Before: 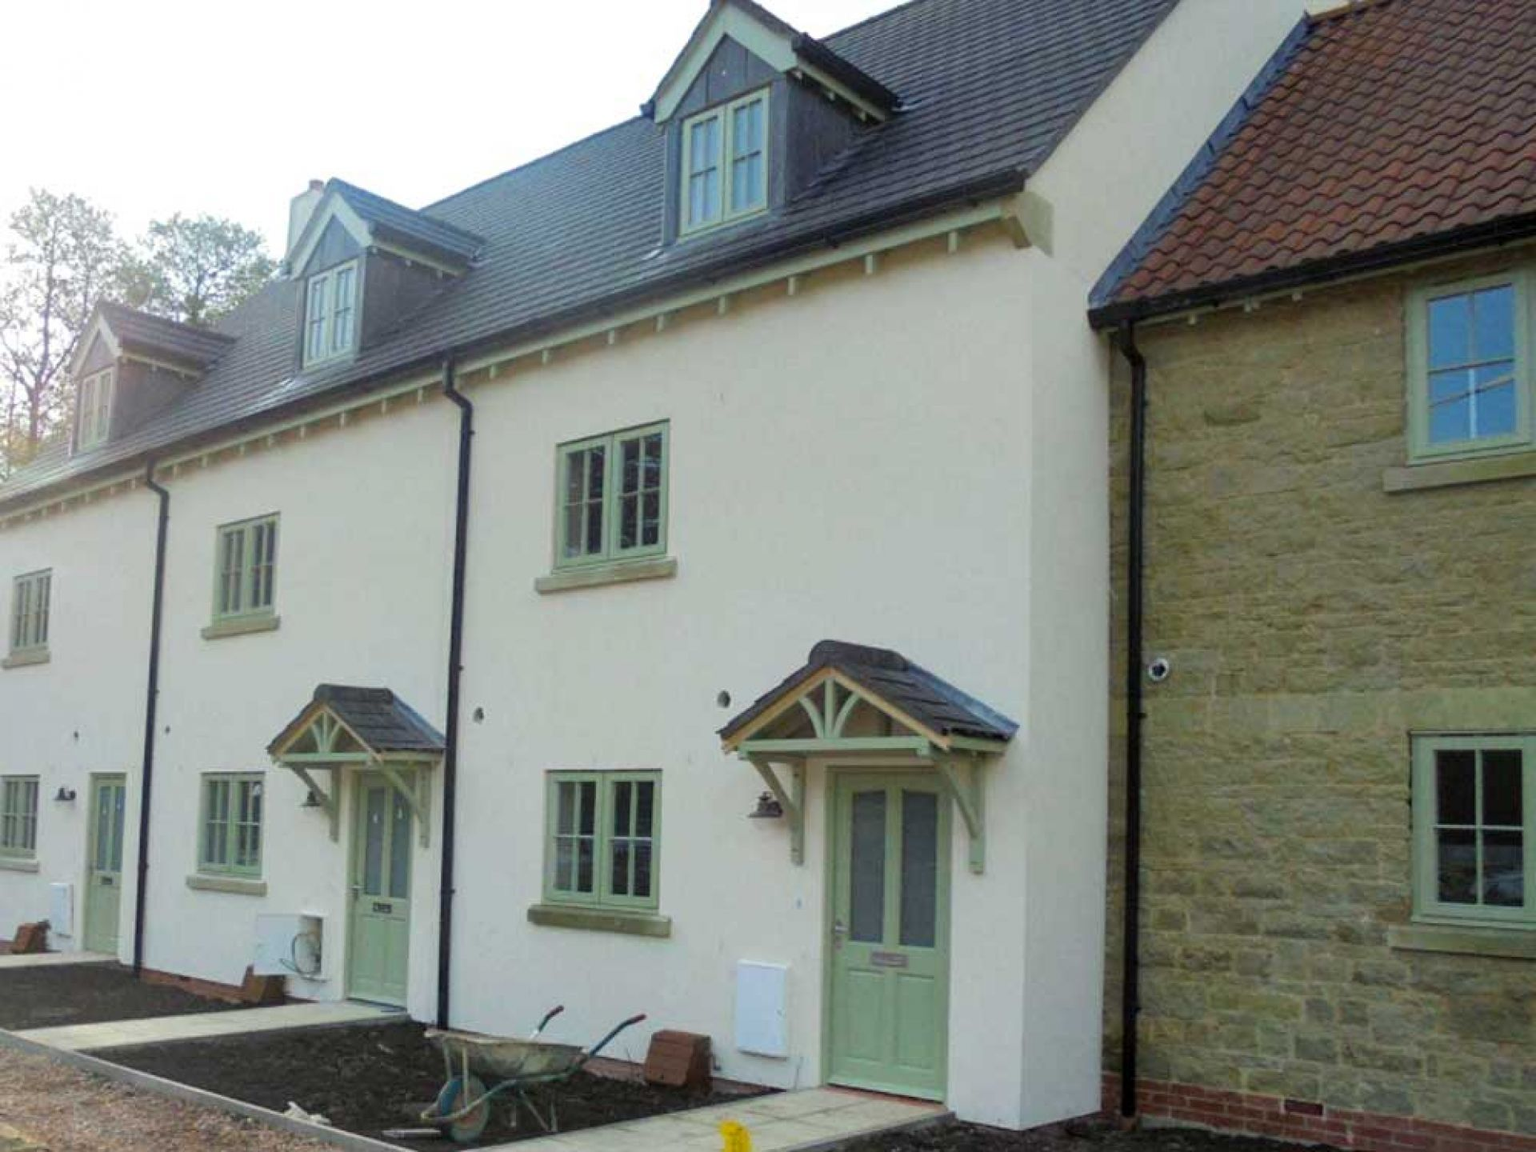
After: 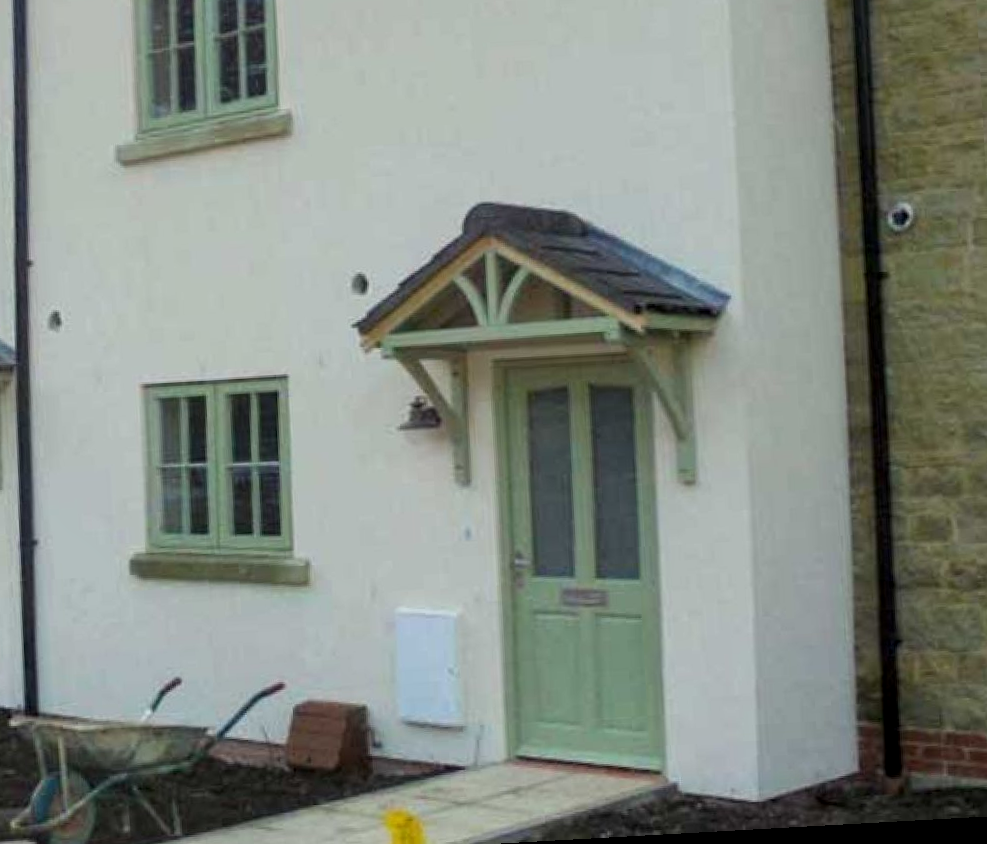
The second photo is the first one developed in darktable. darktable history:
crop: left 29.672%, top 41.786%, right 20.851%, bottom 3.487%
local contrast: highlights 100%, shadows 100%, detail 120%, midtone range 0.2
rotate and perspective: rotation -3.18°, automatic cropping off
